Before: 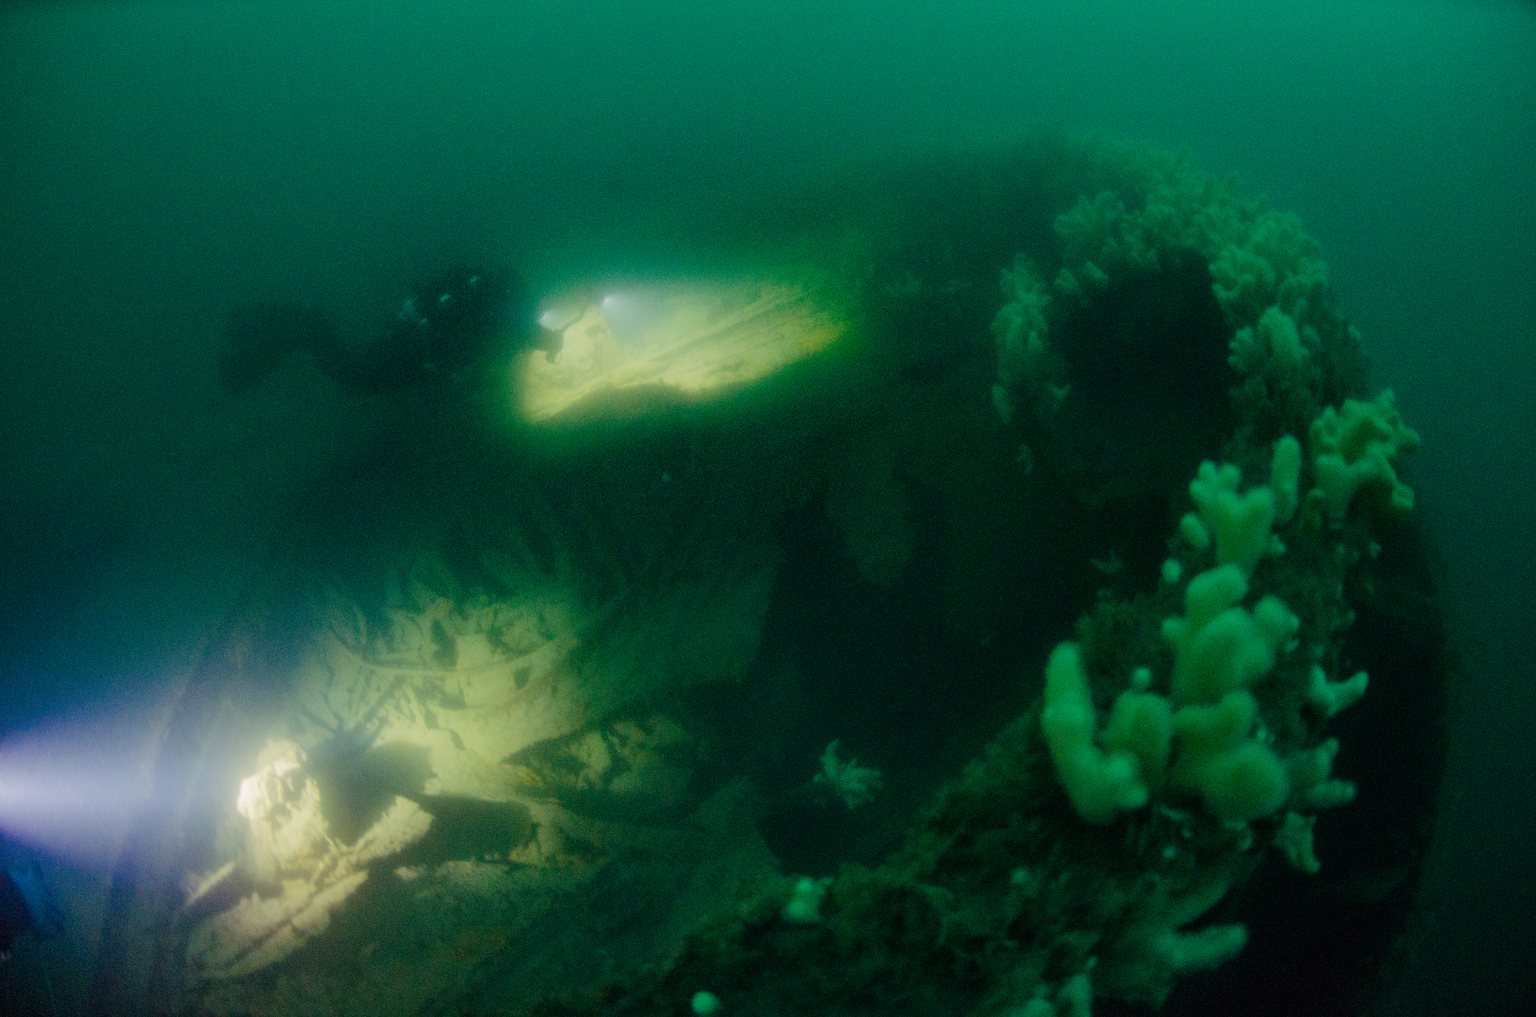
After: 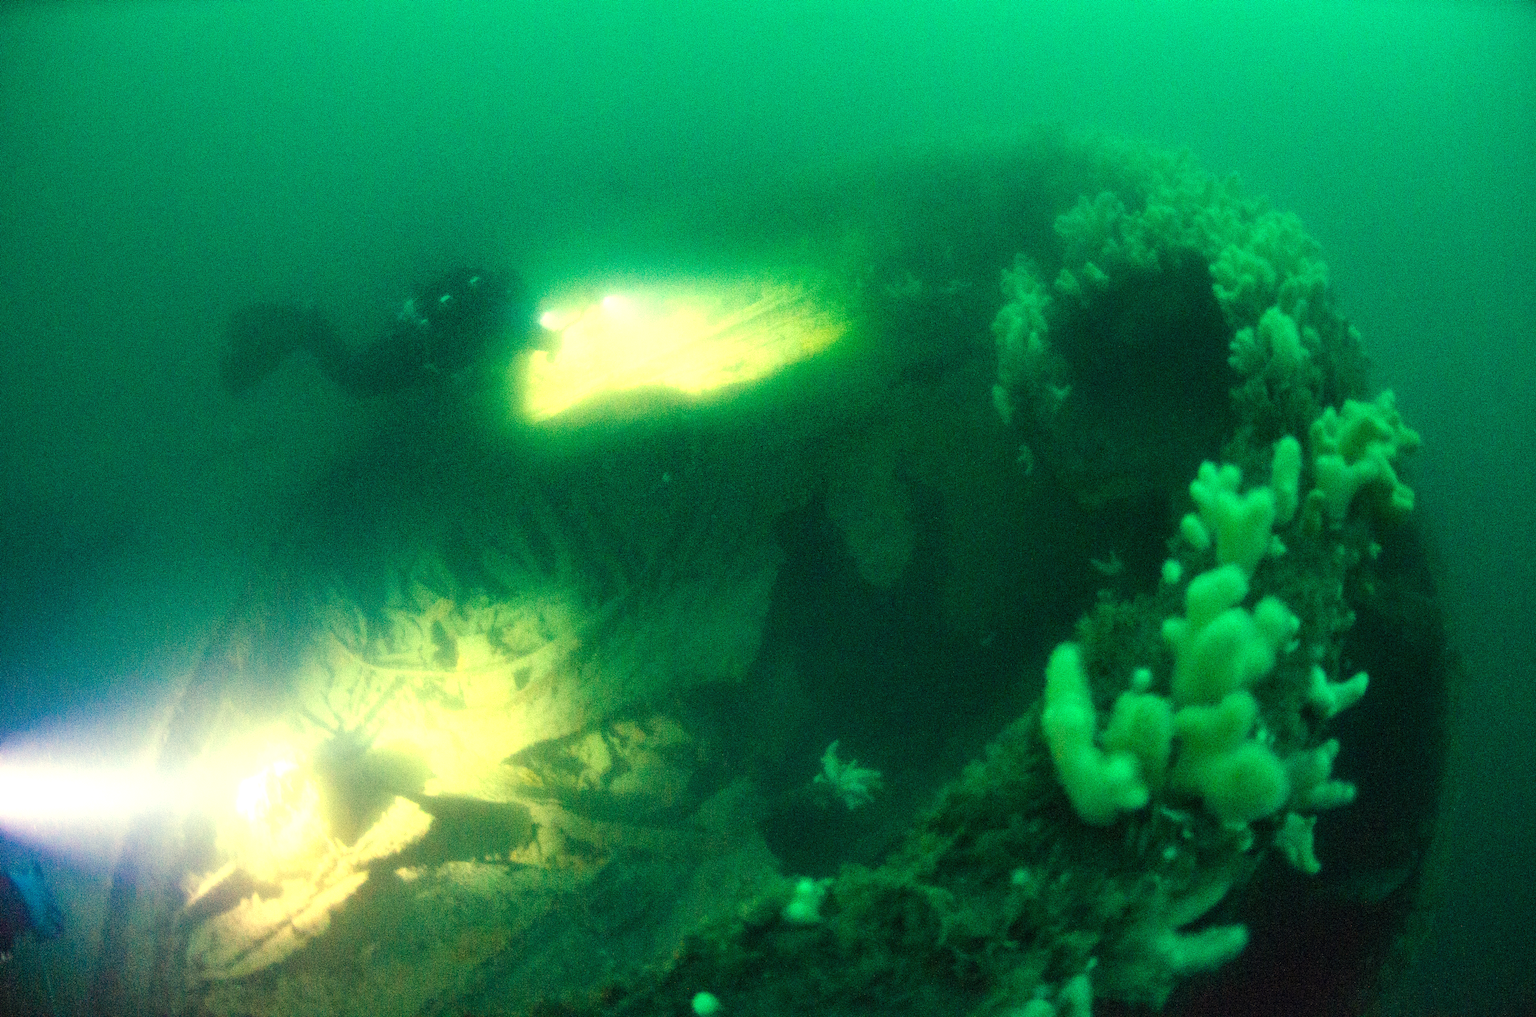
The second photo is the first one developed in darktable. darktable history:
white balance: red 1.08, blue 0.791
exposure: black level correction 0, exposure 1.55 EV, compensate exposure bias true, compensate highlight preservation false
